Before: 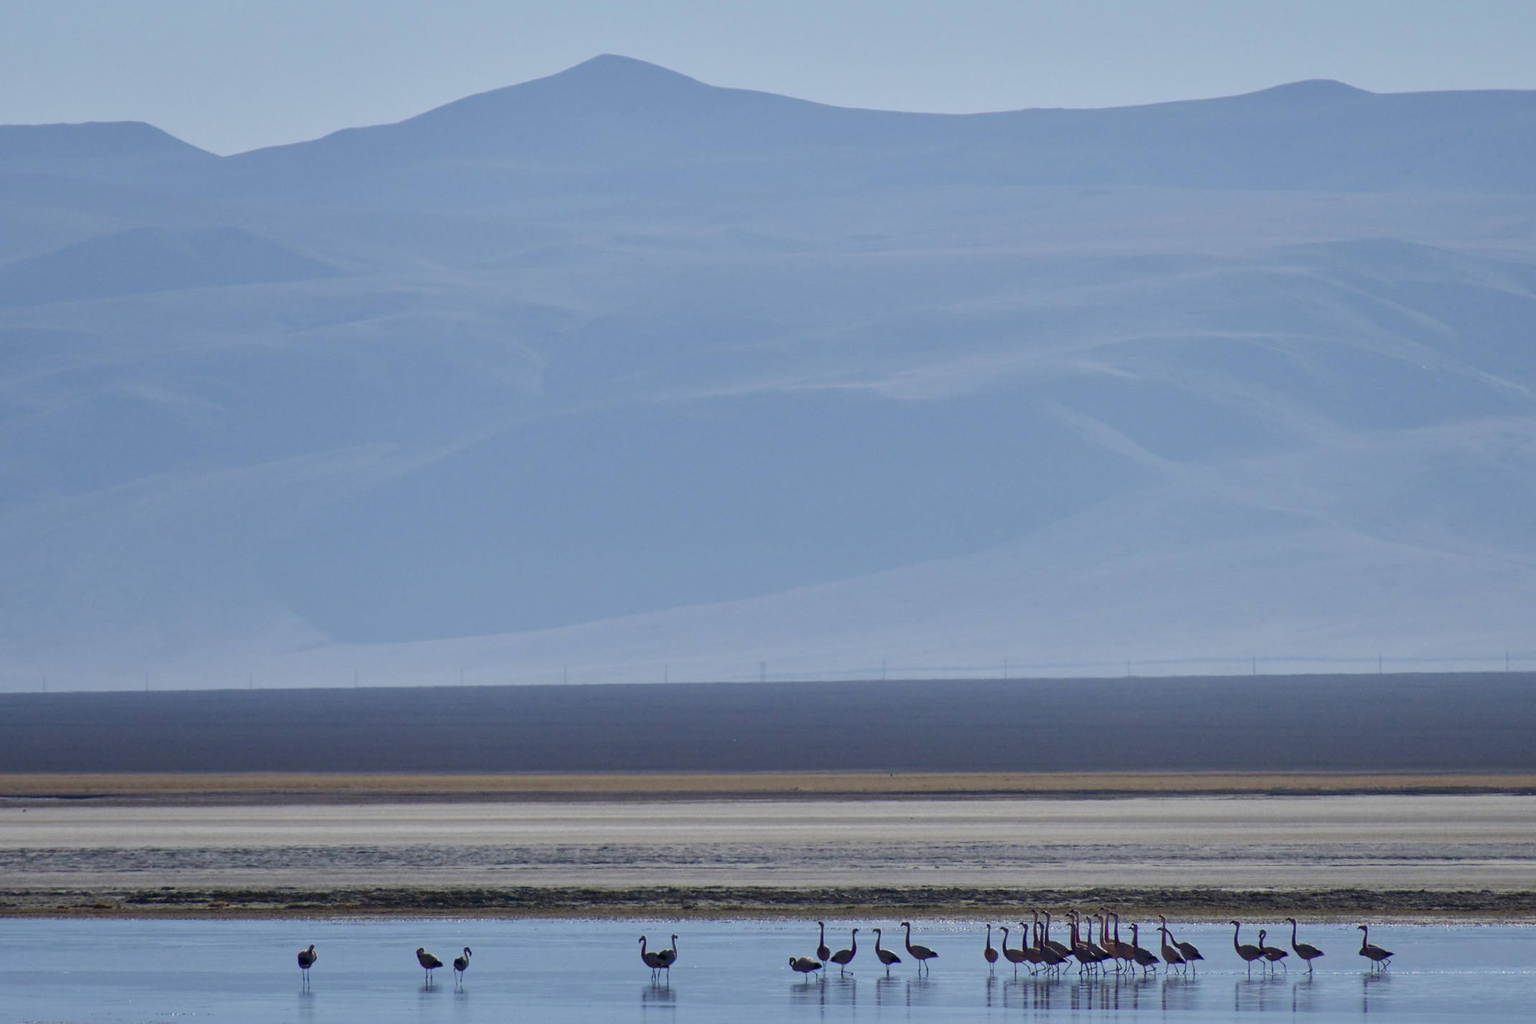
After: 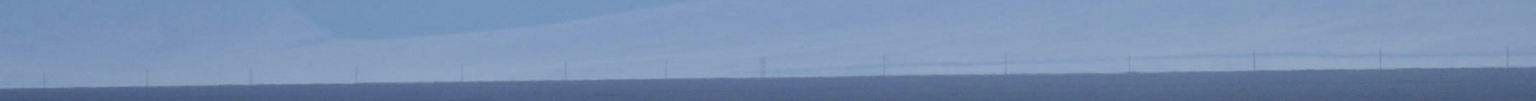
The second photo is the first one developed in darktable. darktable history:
velvia: on, module defaults
crop and rotate: top 59.084%, bottom 30.916%
